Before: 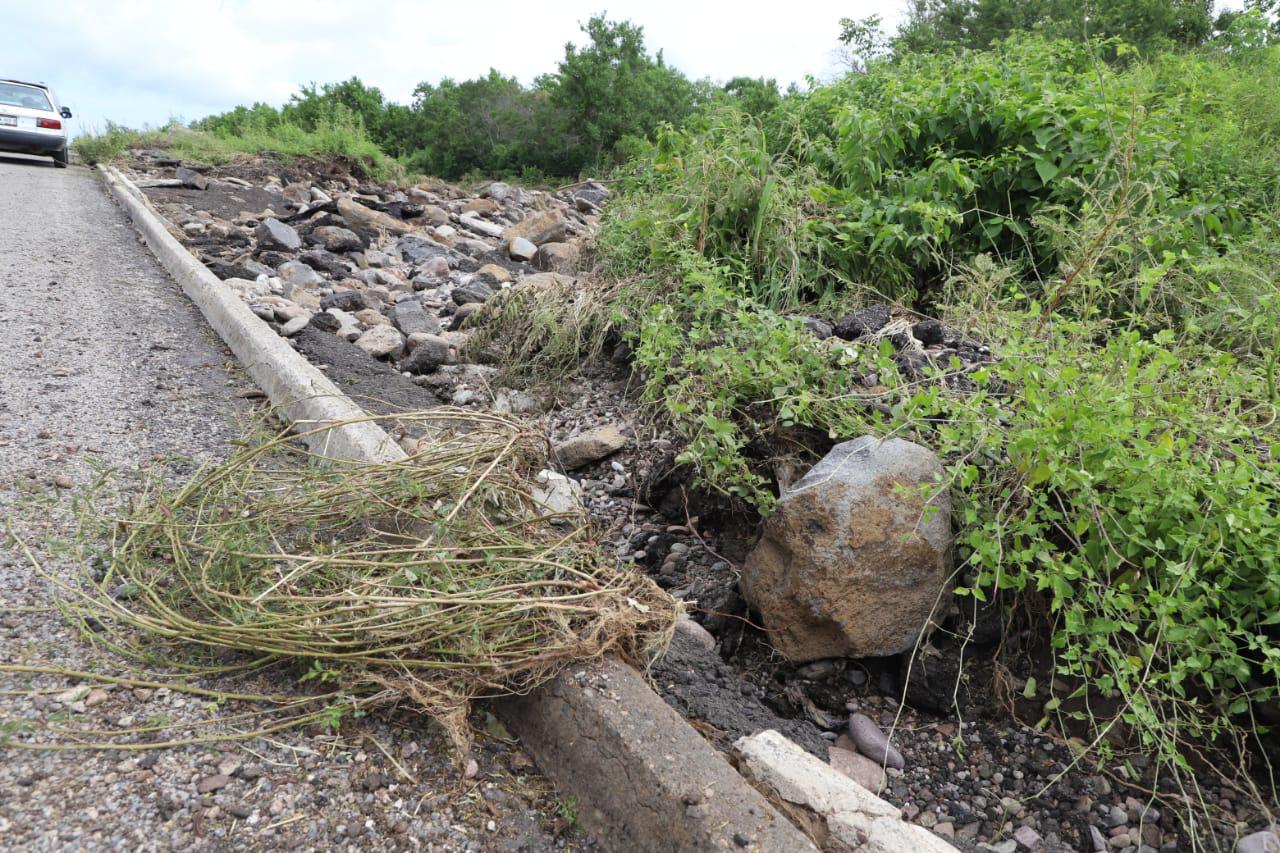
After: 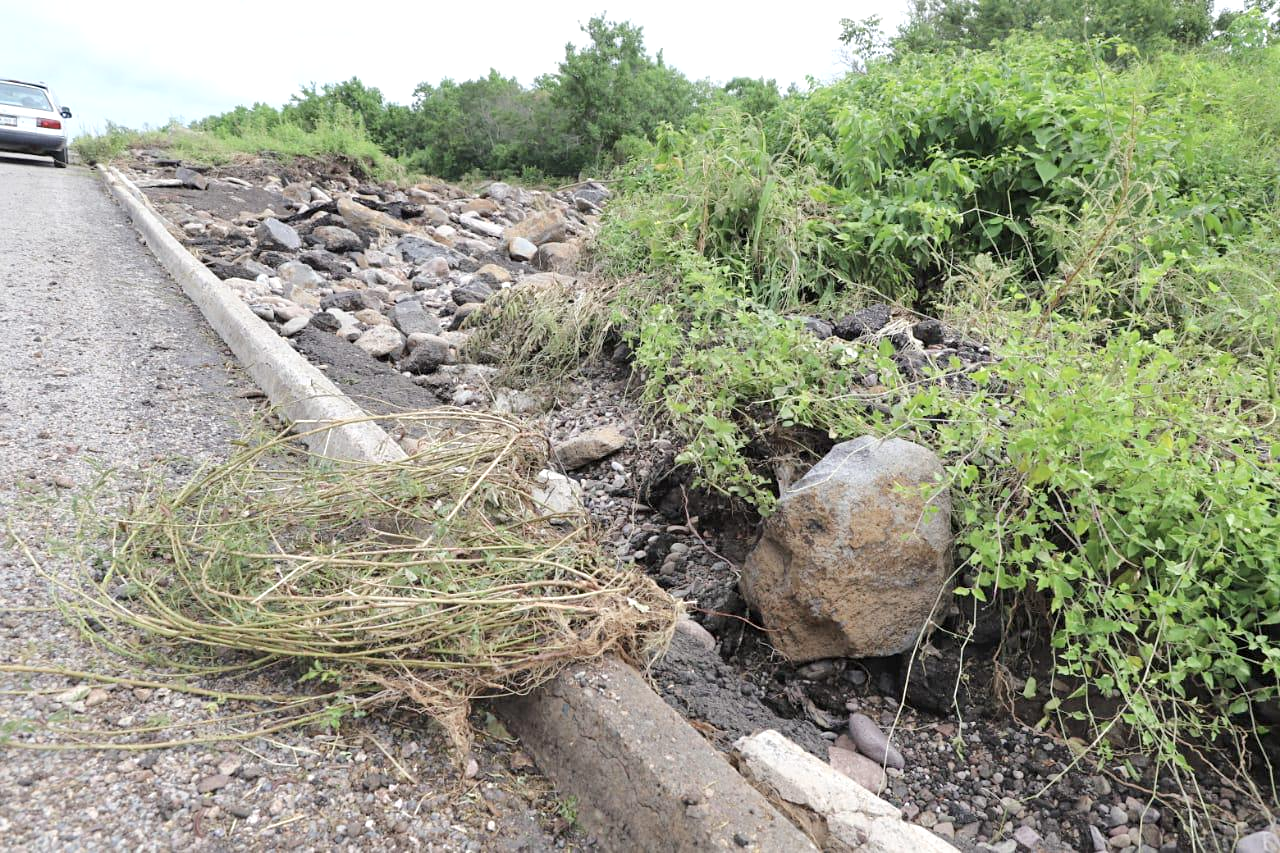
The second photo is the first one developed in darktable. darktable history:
tone equalizer: -8 EV 0.971 EV, -7 EV 1 EV, -6 EV 0.985 EV, -5 EV 0.993 EV, -4 EV 0.996 EV, -3 EV 0.769 EV, -2 EV 0.508 EV, -1 EV 0.274 EV, edges refinement/feathering 500, mask exposure compensation -1.25 EV, preserve details no
sharpen: amount 0.204
color correction: highlights b* 0.014, saturation 0.823
